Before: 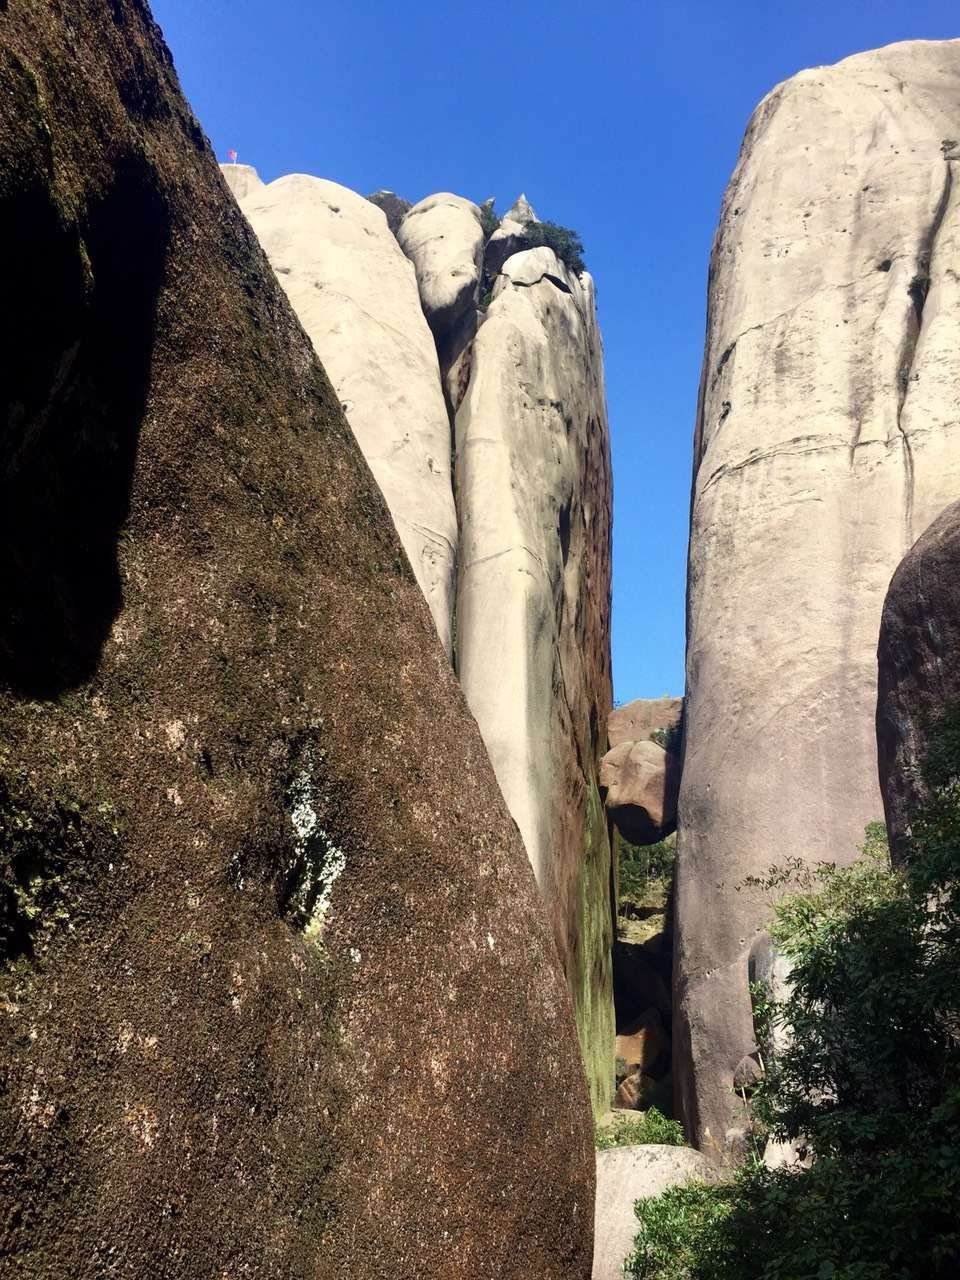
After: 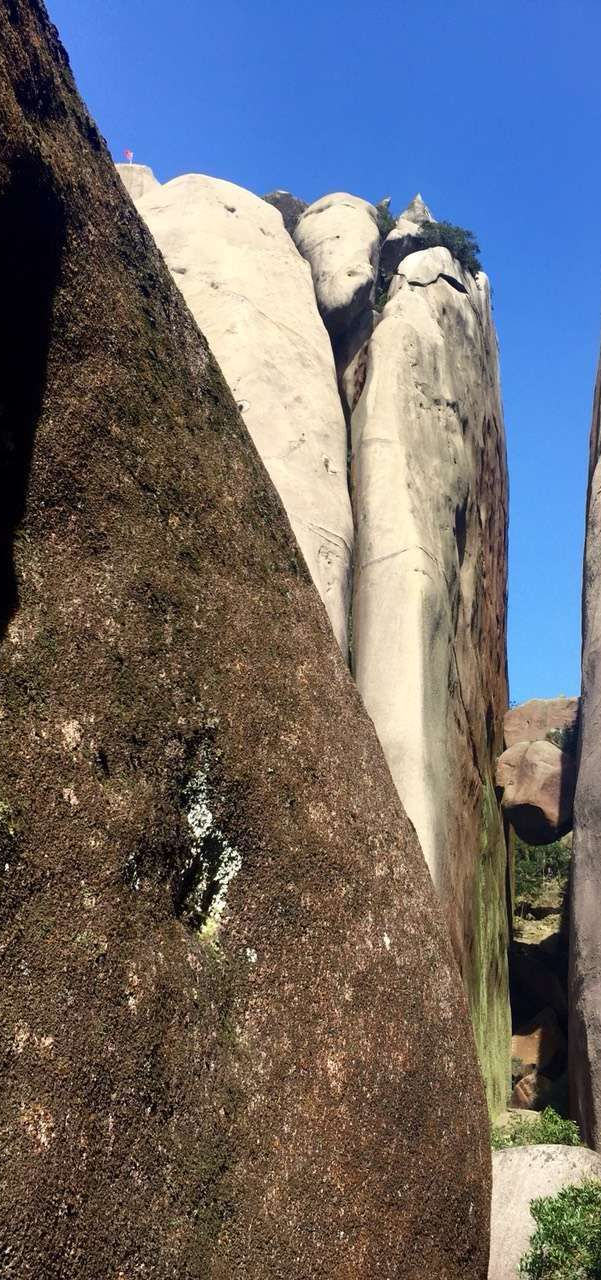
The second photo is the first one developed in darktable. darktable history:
crop: left 10.854%, right 26.511%
